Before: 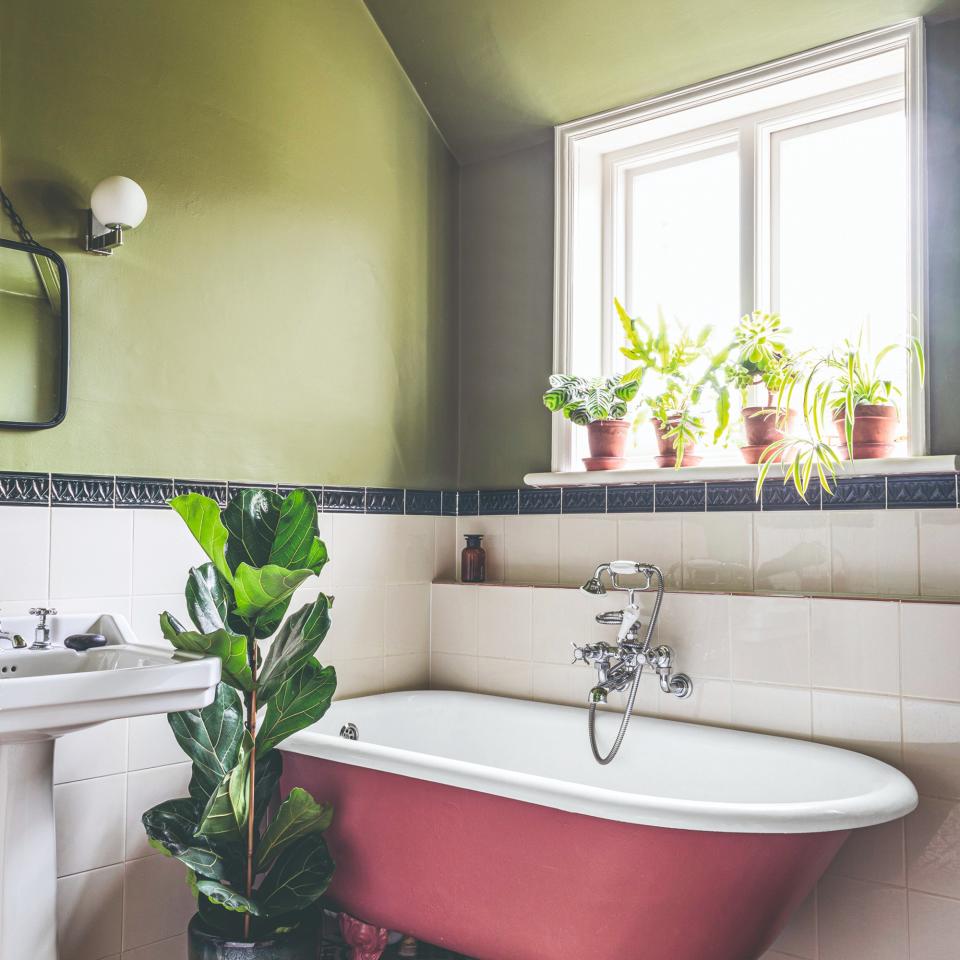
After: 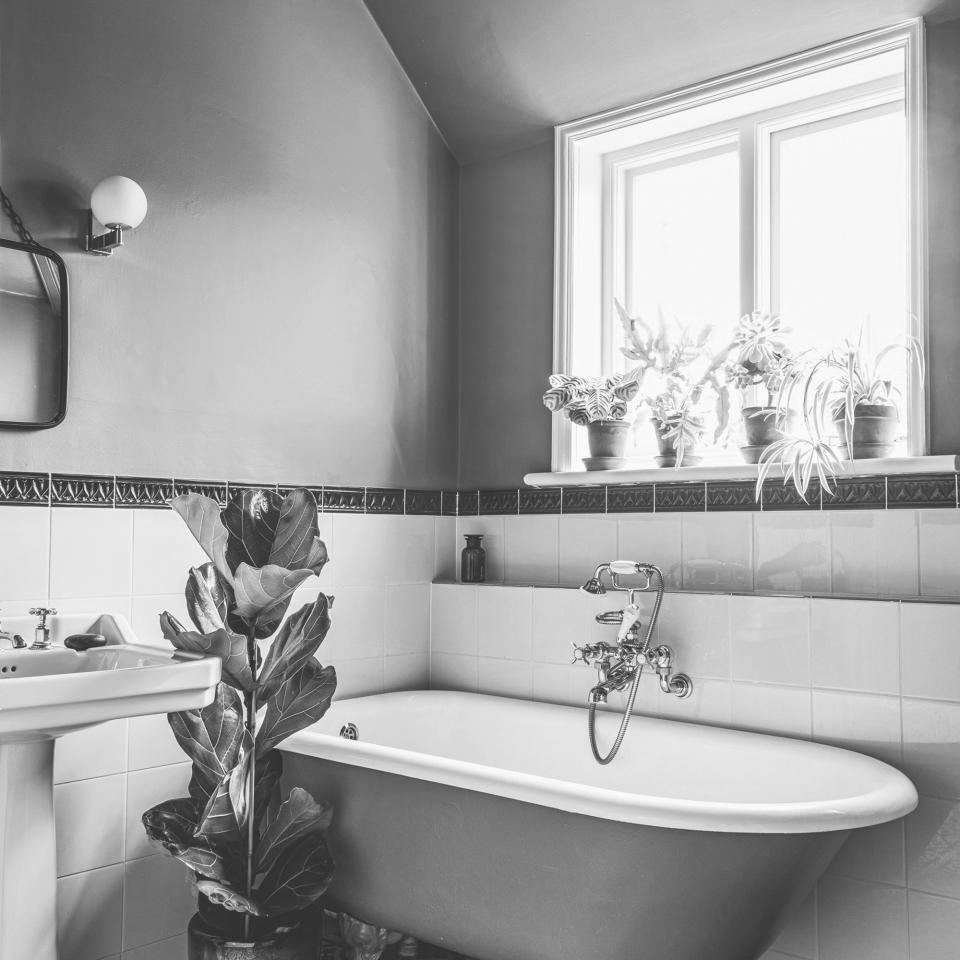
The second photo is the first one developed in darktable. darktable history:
color calibration: illuminant as shot in camera, x 0.442, y 0.413, temperature 2903.13 K
monochrome: on, module defaults
